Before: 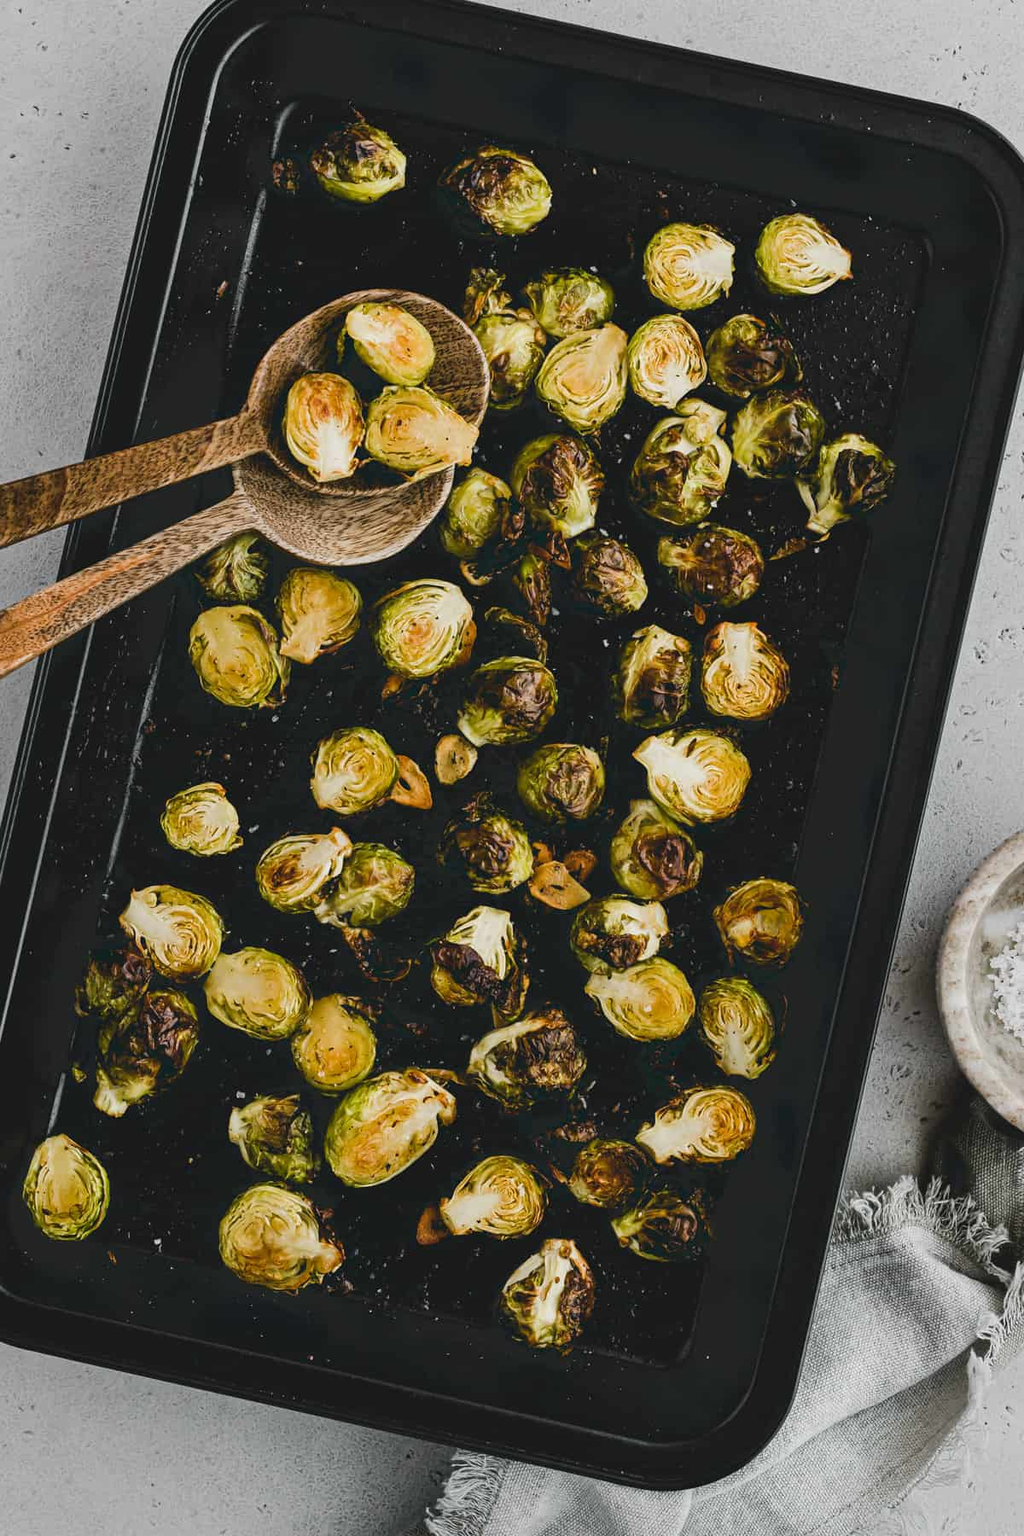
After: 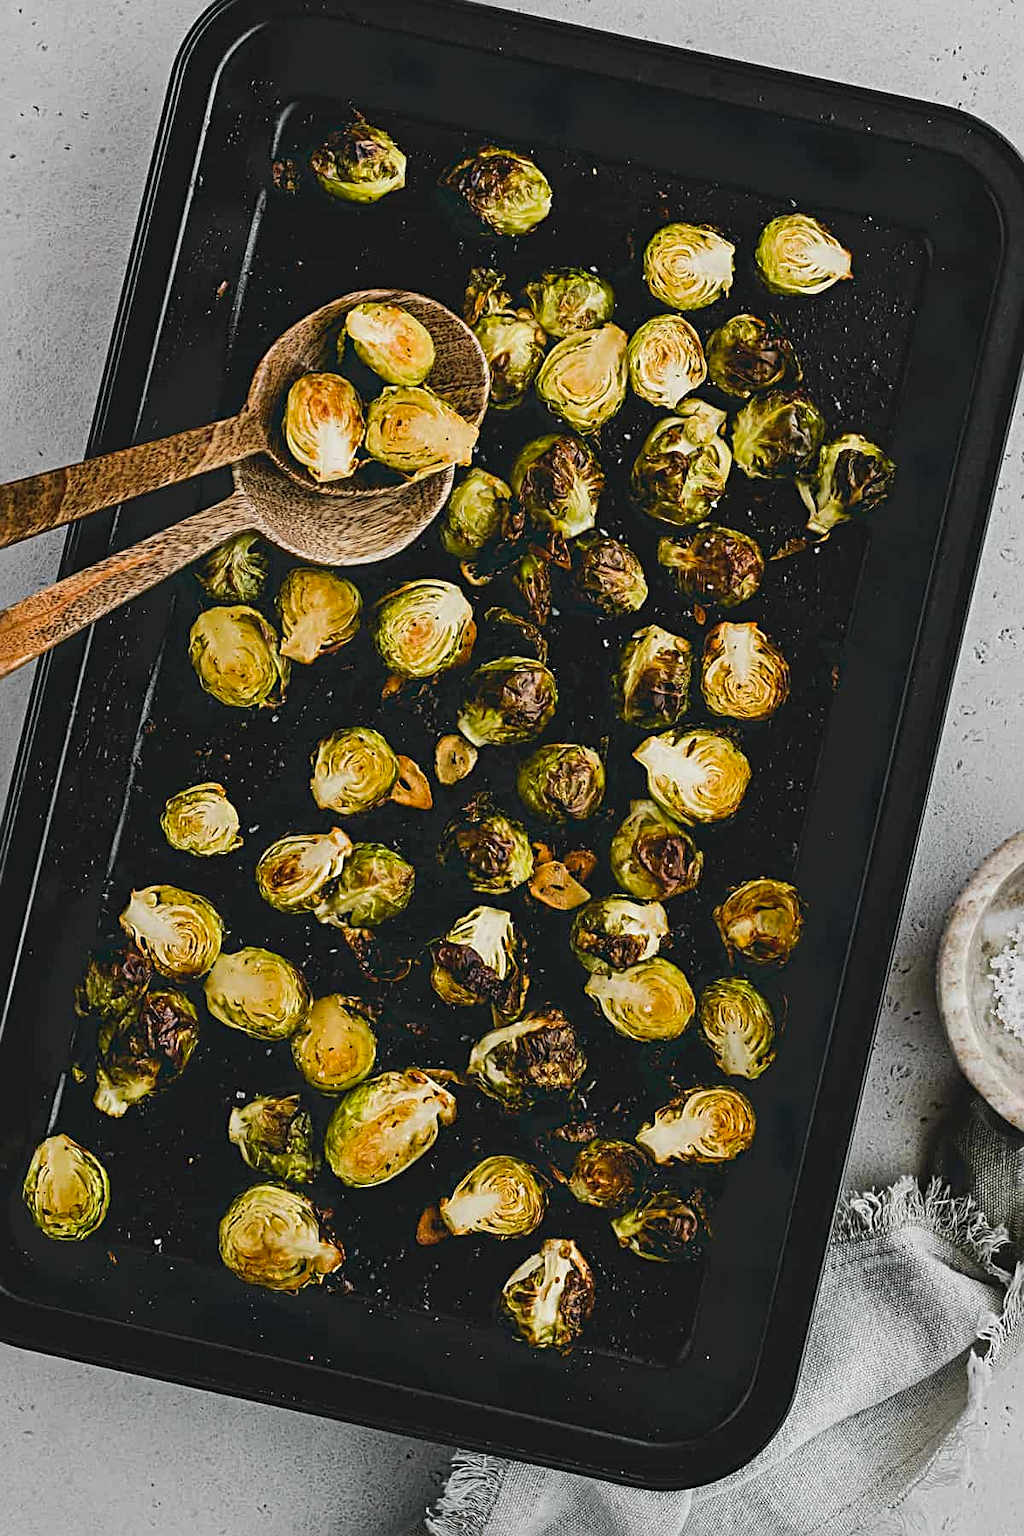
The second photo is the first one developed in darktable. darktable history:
sharpen: radius 3.119
white balance: emerald 1
contrast brightness saturation: saturation 0.13
